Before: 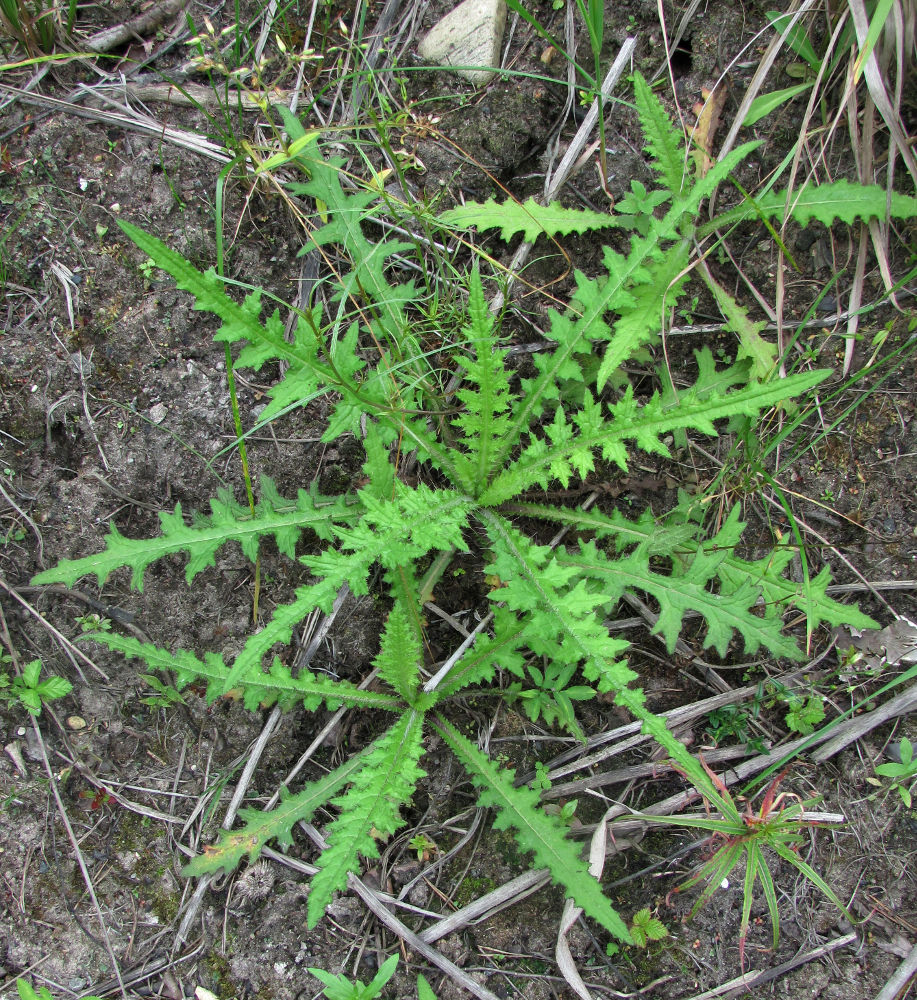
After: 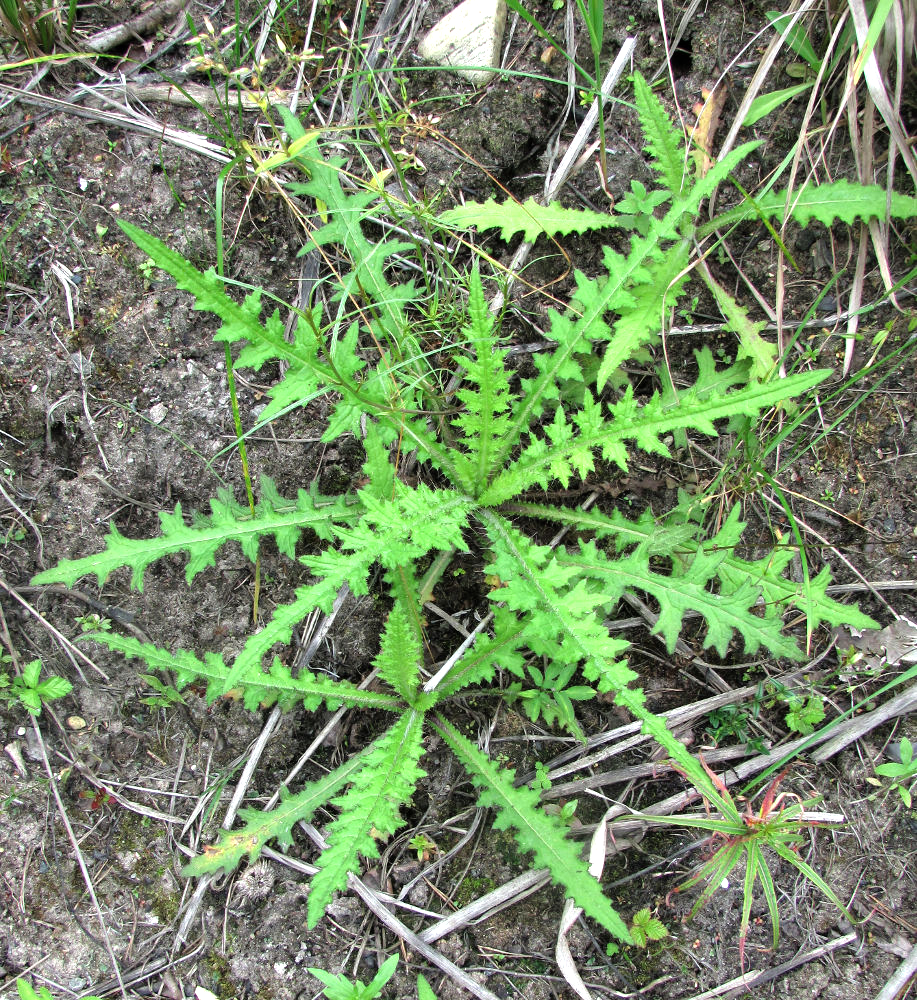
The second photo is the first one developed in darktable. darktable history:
tone equalizer: -8 EV -0.757 EV, -7 EV -0.674 EV, -6 EV -0.566 EV, -5 EV -0.407 EV, -3 EV 0.365 EV, -2 EV 0.6 EV, -1 EV 0.701 EV, +0 EV 0.77 EV
